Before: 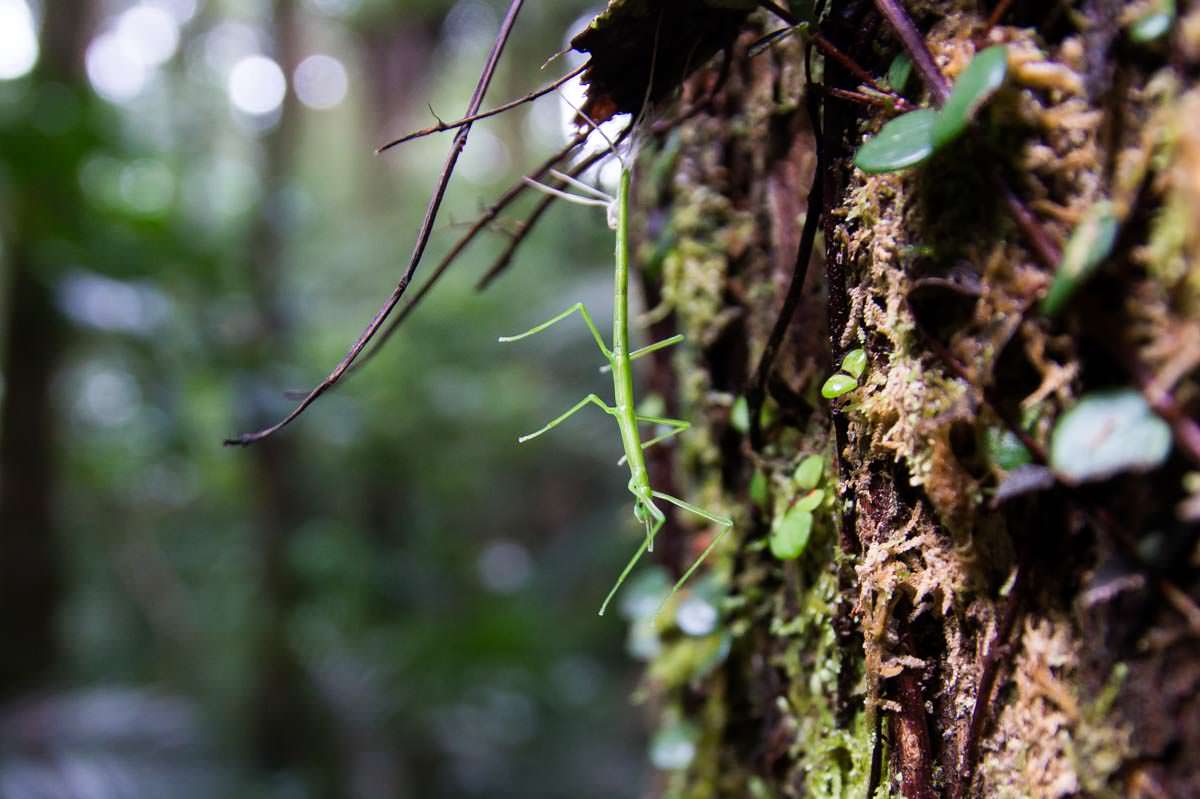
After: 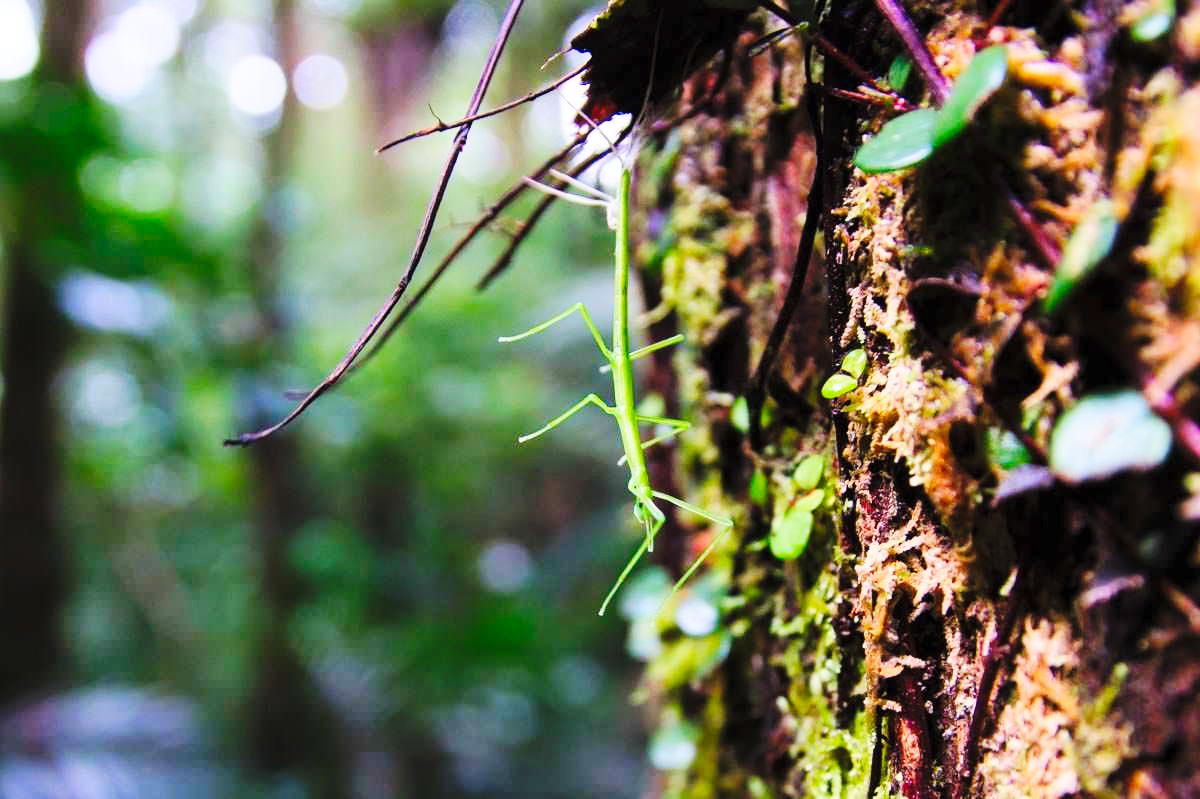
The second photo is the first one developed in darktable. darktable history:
base curve: curves: ch0 [(0, 0) (0.036, 0.025) (0.121, 0.166) (0.206, 0.329) (0.605, 0.79) (1, 1)], preserve colors none
contrast brightness saturation: contrast 0.066, brightness 0.172, saturation 0.401
